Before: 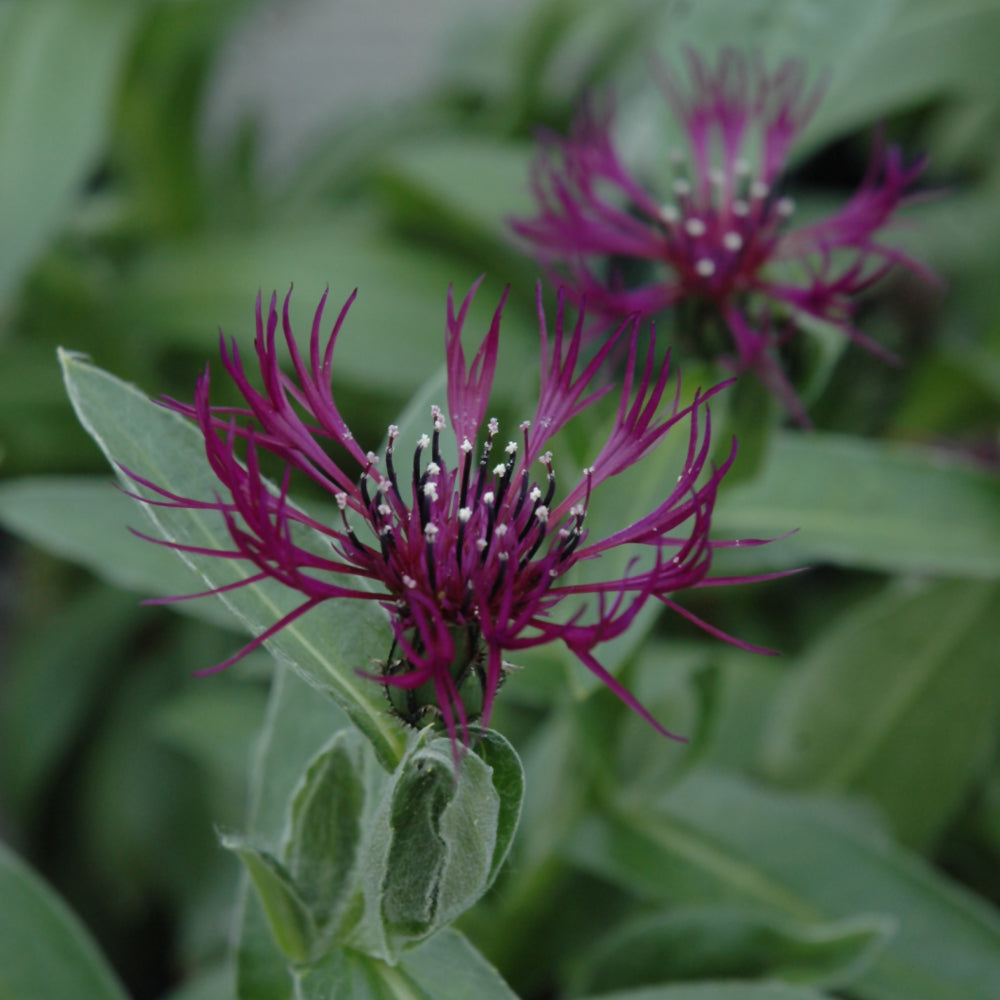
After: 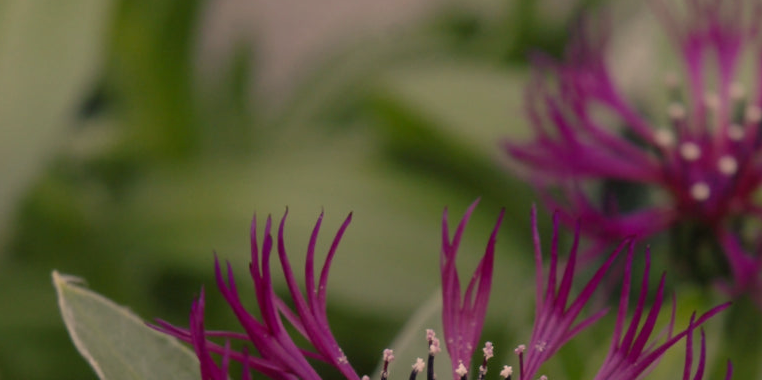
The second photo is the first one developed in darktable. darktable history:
color correction: highlights a* 21.16, highlights b* 19.61
shadows and highlights: shadows 25, white point adjustment -3, highlights -30
graduated density: rotation -180°, offset 24.95
crop: left 0.579%, top 7.627%, right 23.167%, bottom 54.275%
